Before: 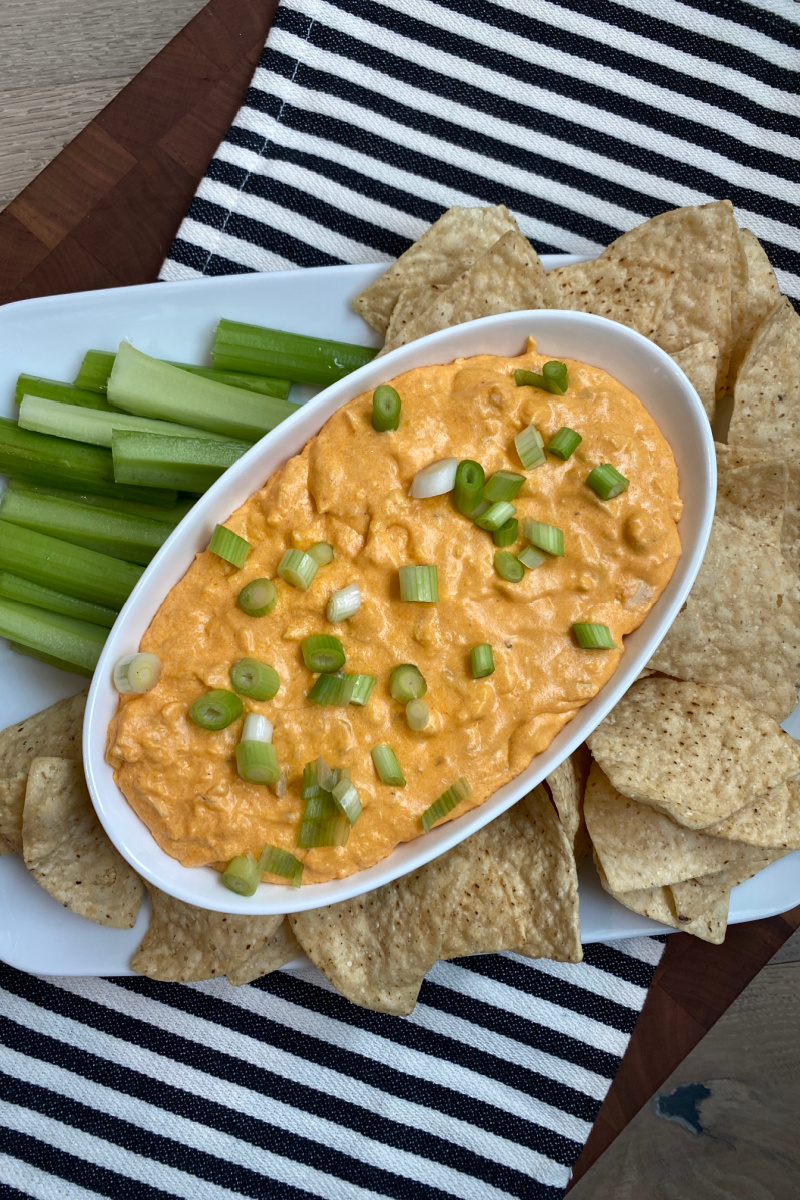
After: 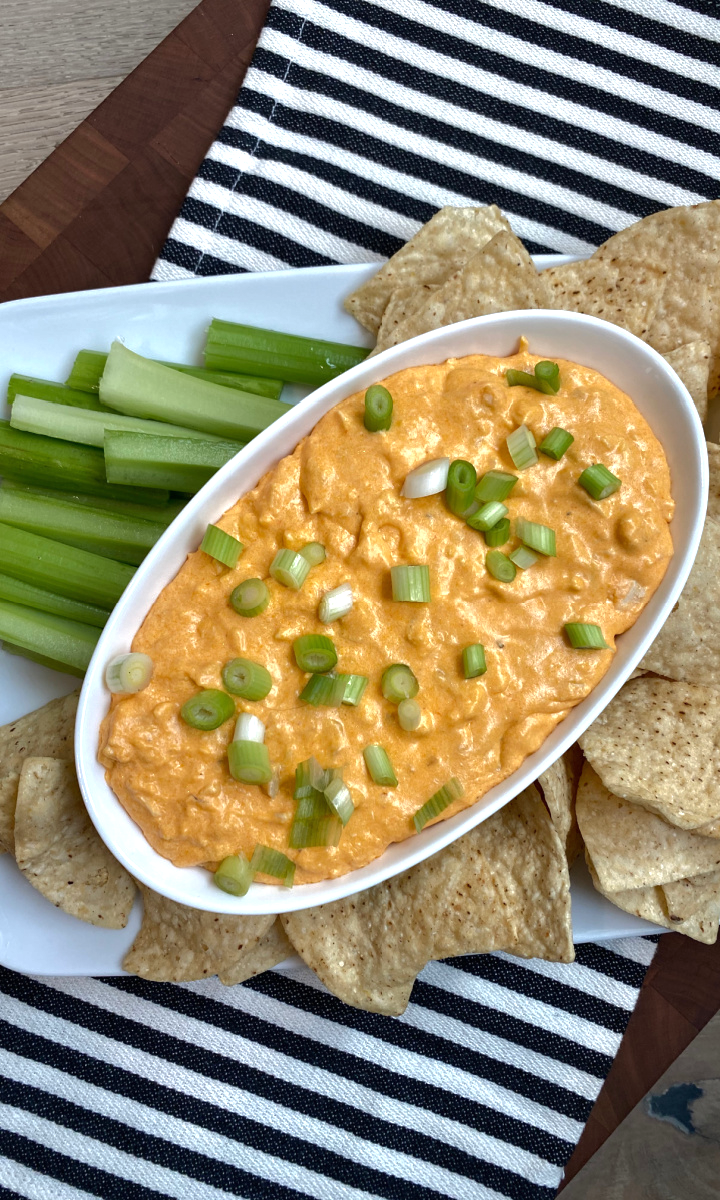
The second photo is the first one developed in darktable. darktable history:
crop and rotate: left 1.088%, right 8.807%
rgb curve: curves: ch0 [(0, 0) (0.175, 0.154) (0.785, 0.663) (1, 1)]
exposure: black level correction 0, exposure 0.5 EV, compensate highlight preservation false
